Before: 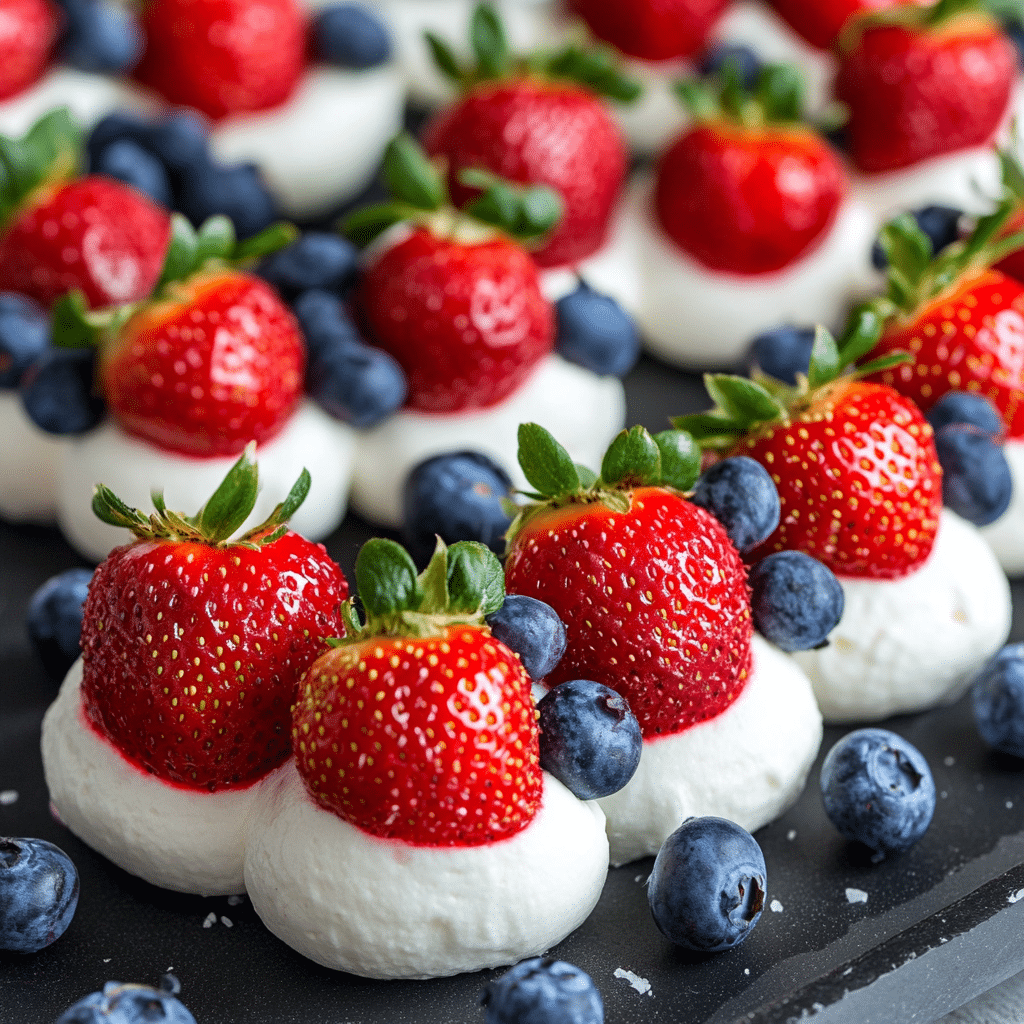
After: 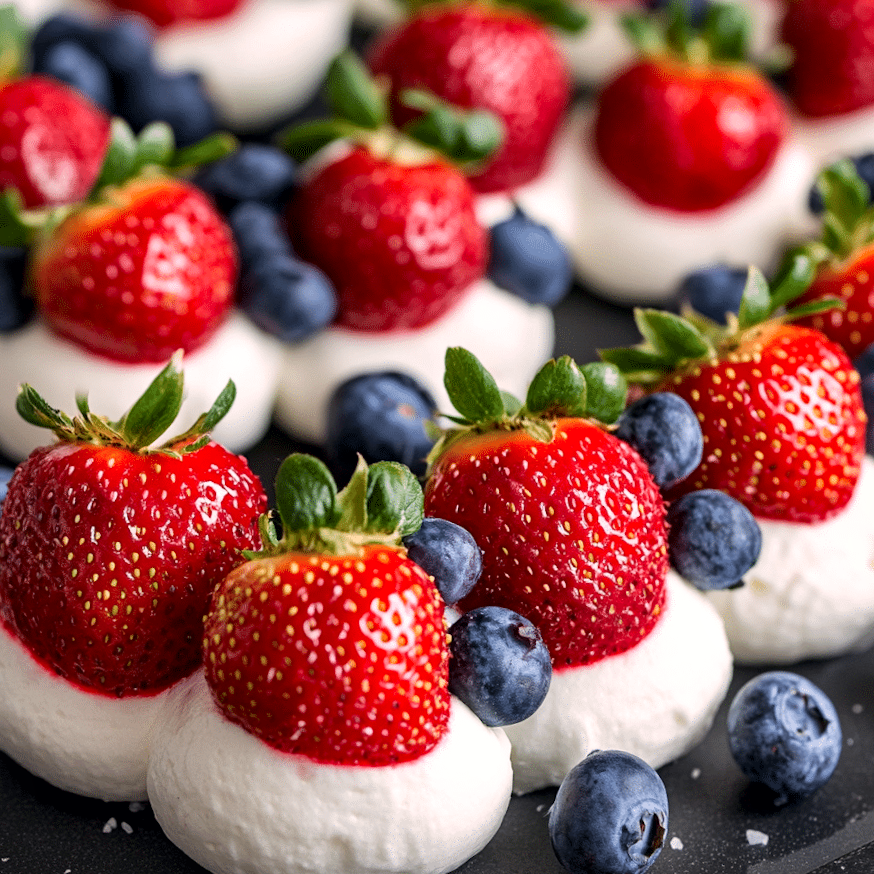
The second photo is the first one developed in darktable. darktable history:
crop and rotate: angle -3.27°, left 5.211%, top 5.211%, right 4.607%, bottom 4.607%
local contrast: mode bilateral grid, contrast 20, coarseness 50, detail 141%, midtone range 0.2
color correction: highlights a* 7.34, highlights b* 4.37
